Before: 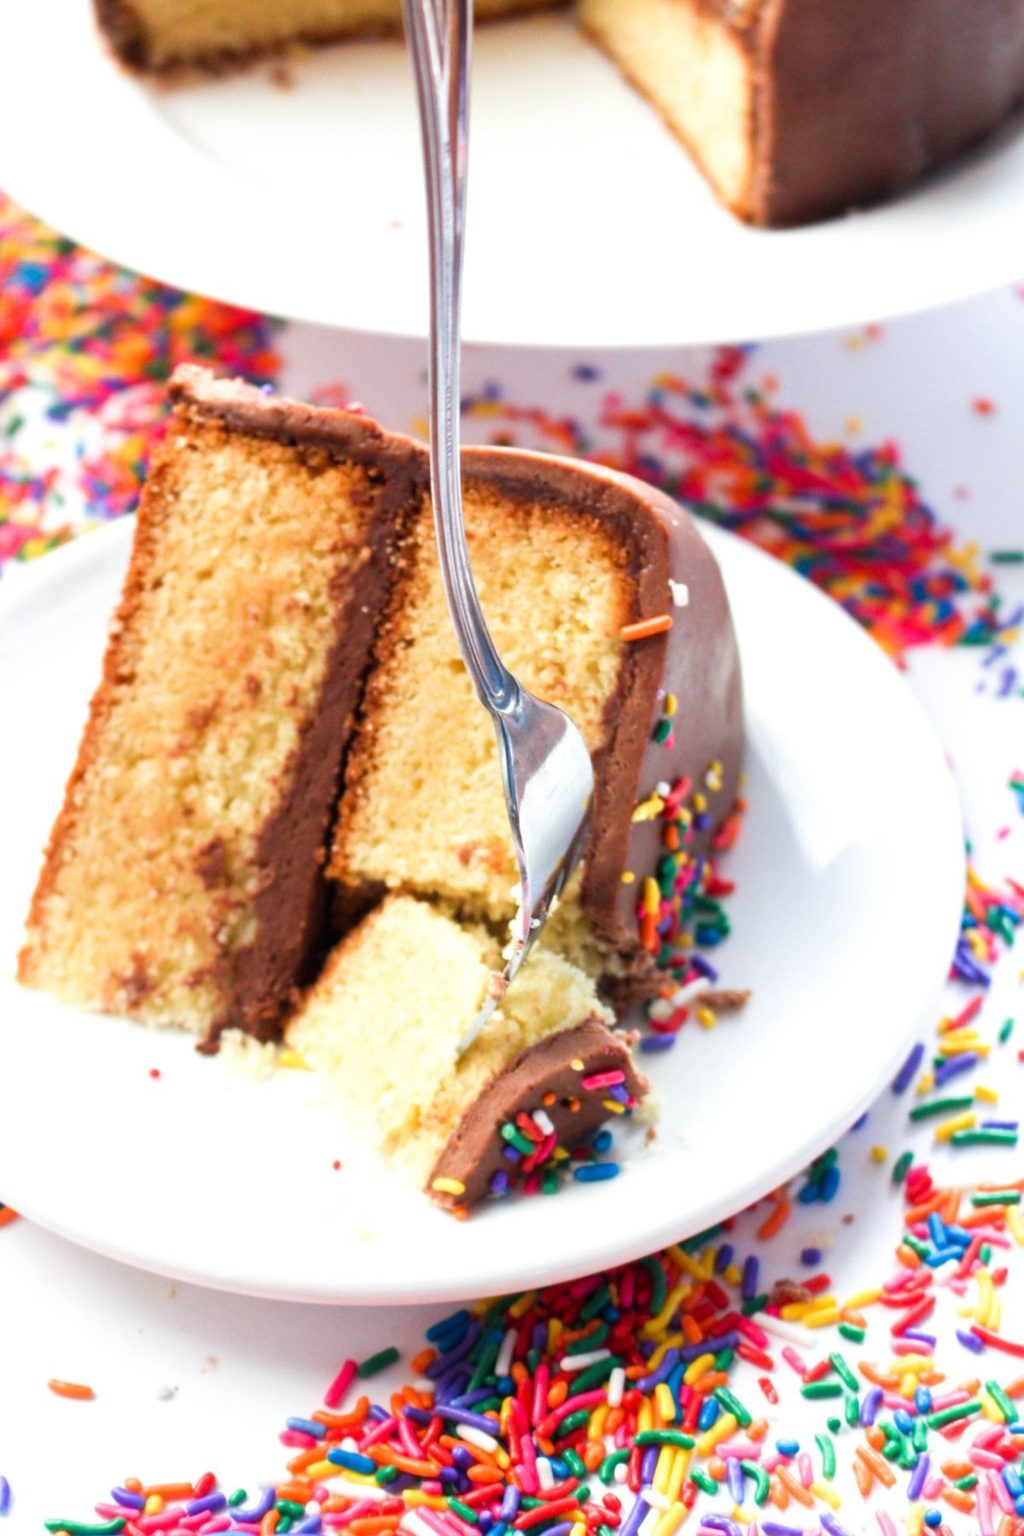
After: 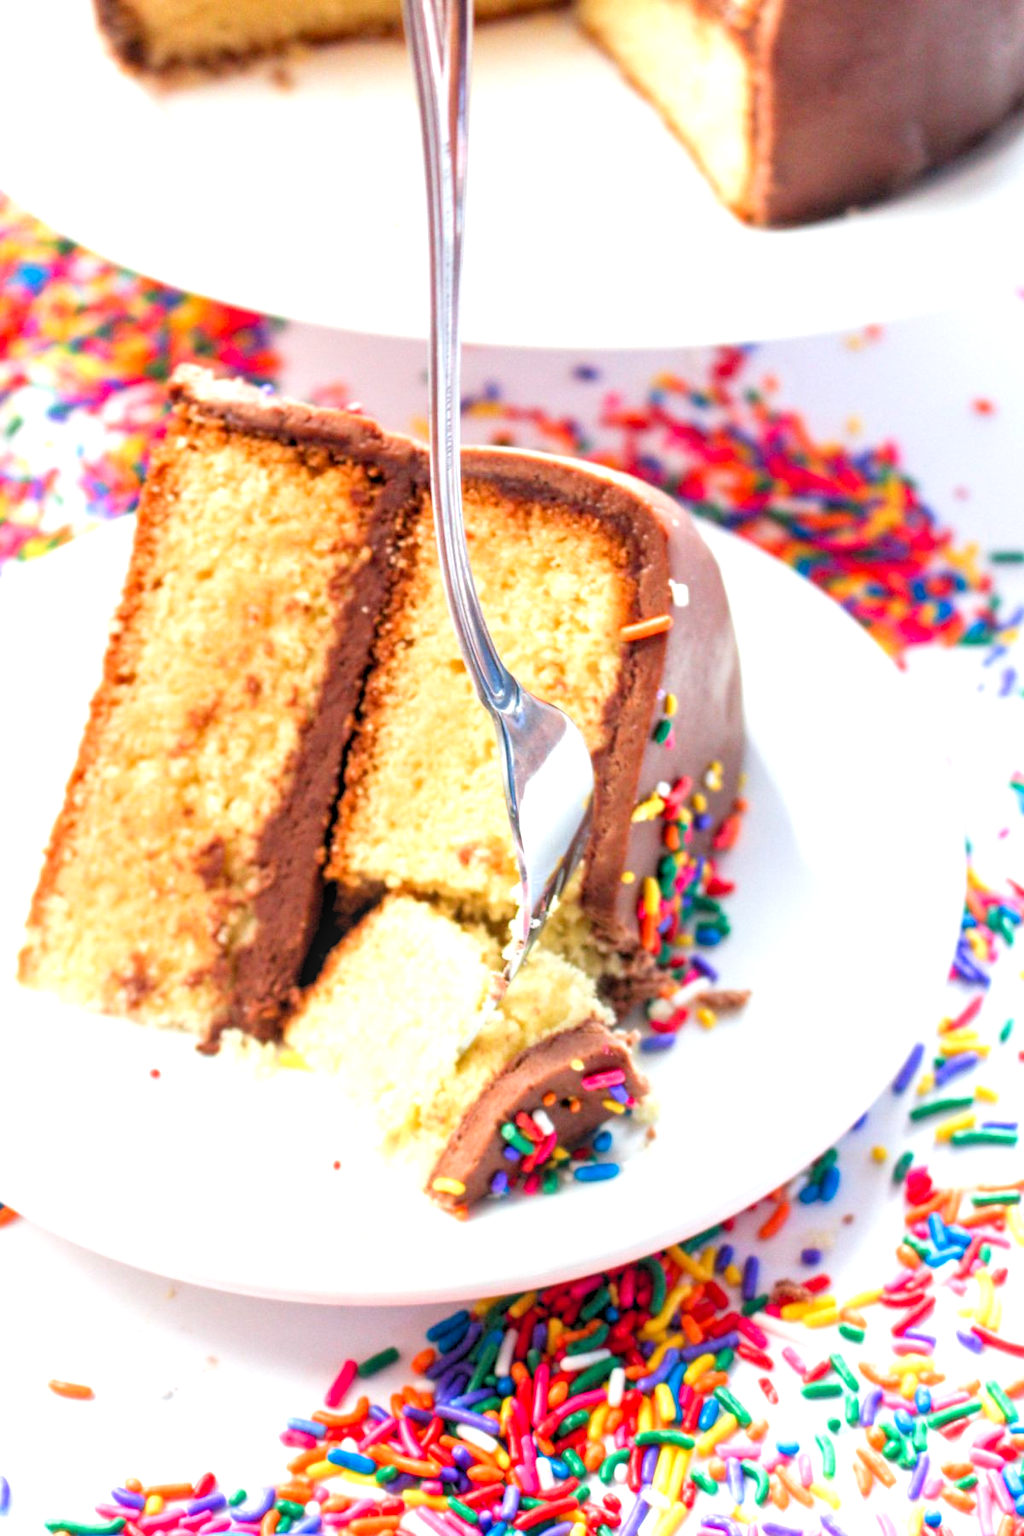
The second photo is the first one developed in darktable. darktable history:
levels: levels [0.044, 0.416, 0.908]
haze removal: adaptive false
local contrast: on, module defaults
